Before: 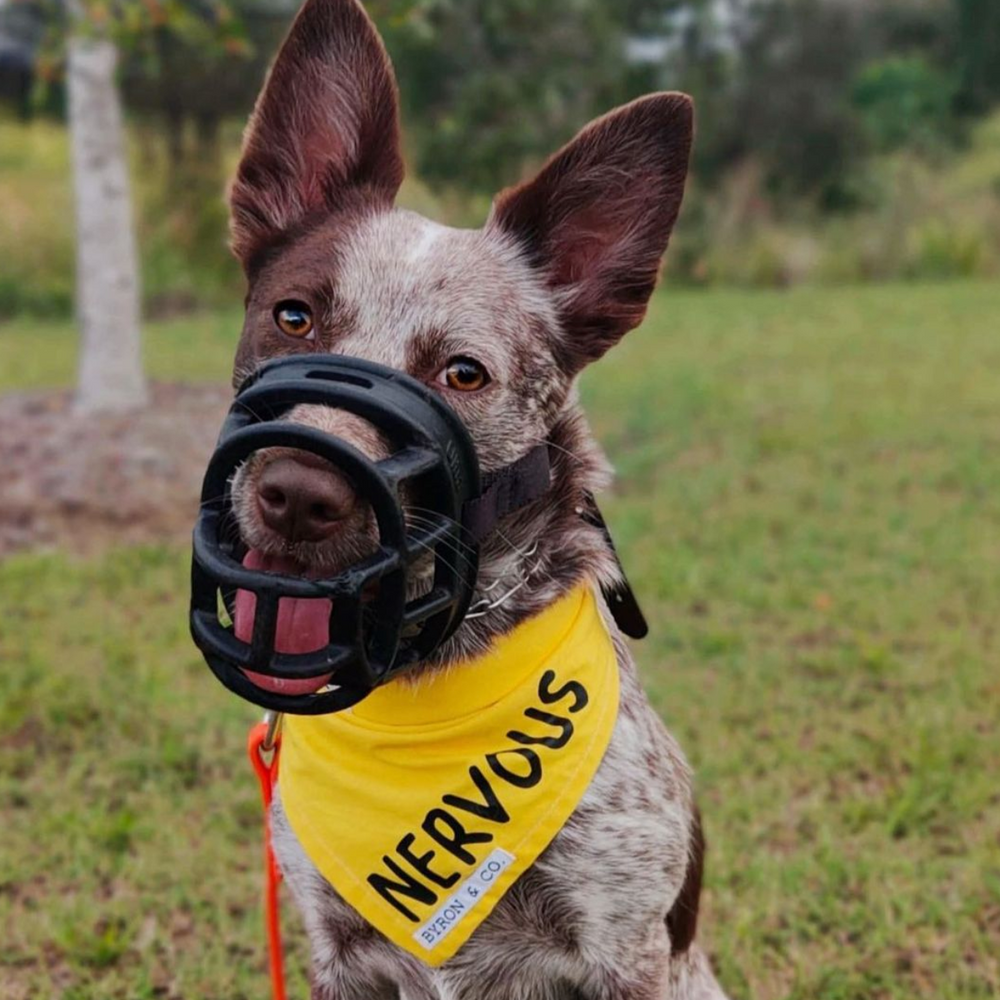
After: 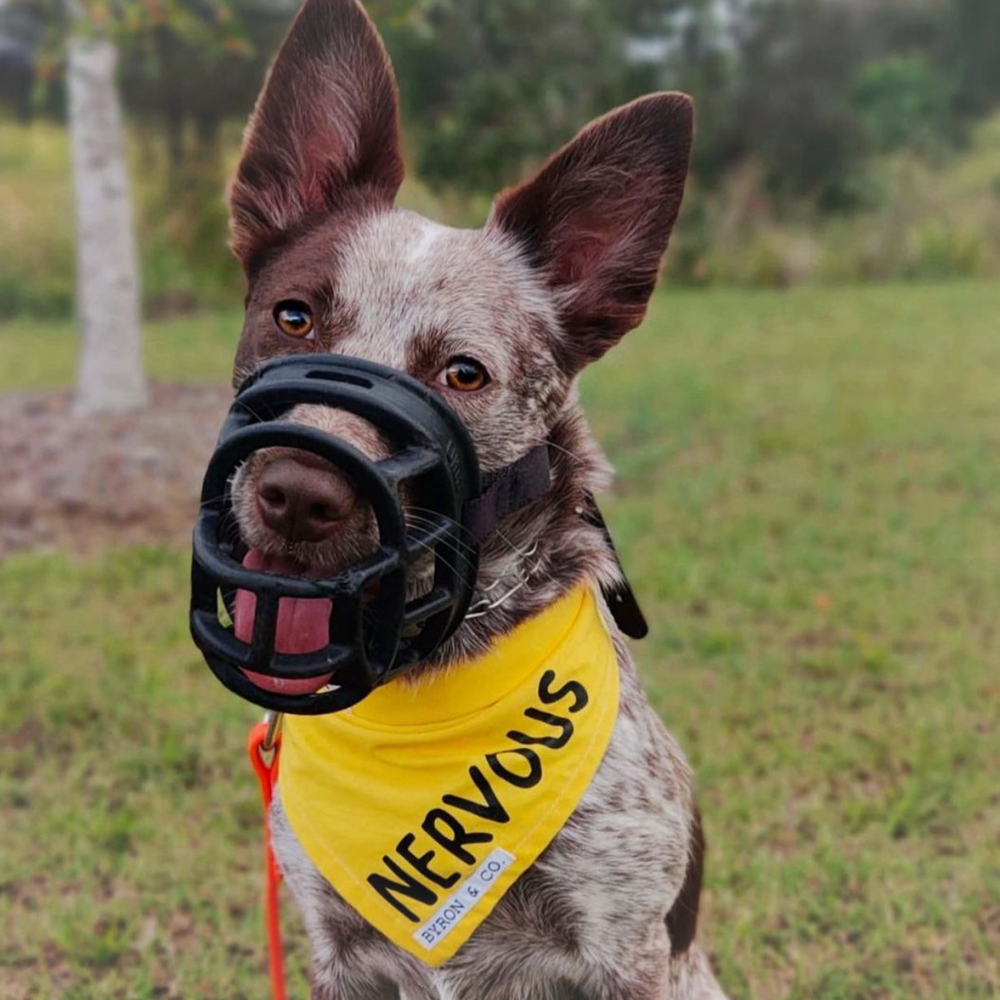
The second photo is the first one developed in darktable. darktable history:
vignetting: fall-off start 72.92%, brightness 0.04, saturation 0
